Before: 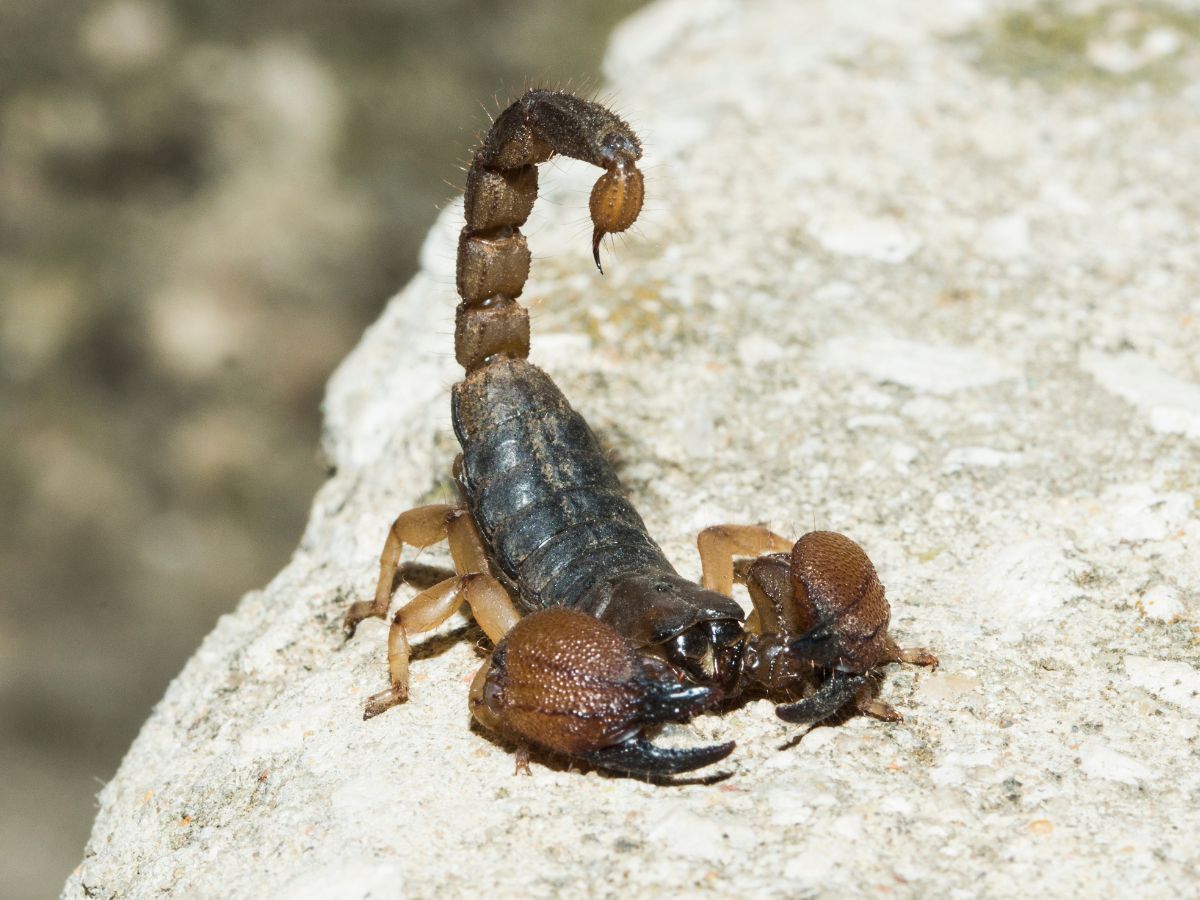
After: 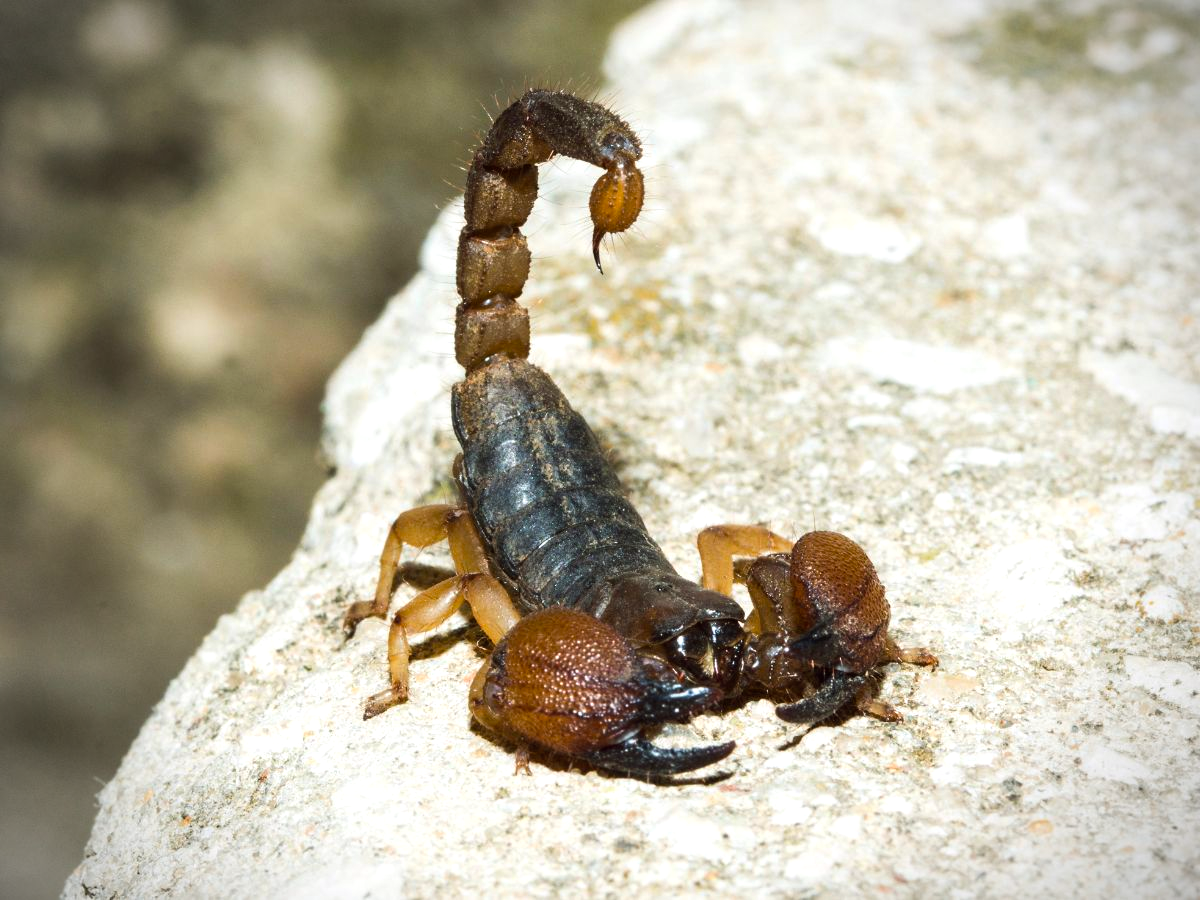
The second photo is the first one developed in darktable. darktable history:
vignetting: width/height ratio 1.094
color balance: lift [1, 1.001, 0.999, 1.001], gamma [1, 1.004, 1.007, 0.993], gain [1, 0.991, 0.987, 1.013], contrast 10%, output saturation 120%
